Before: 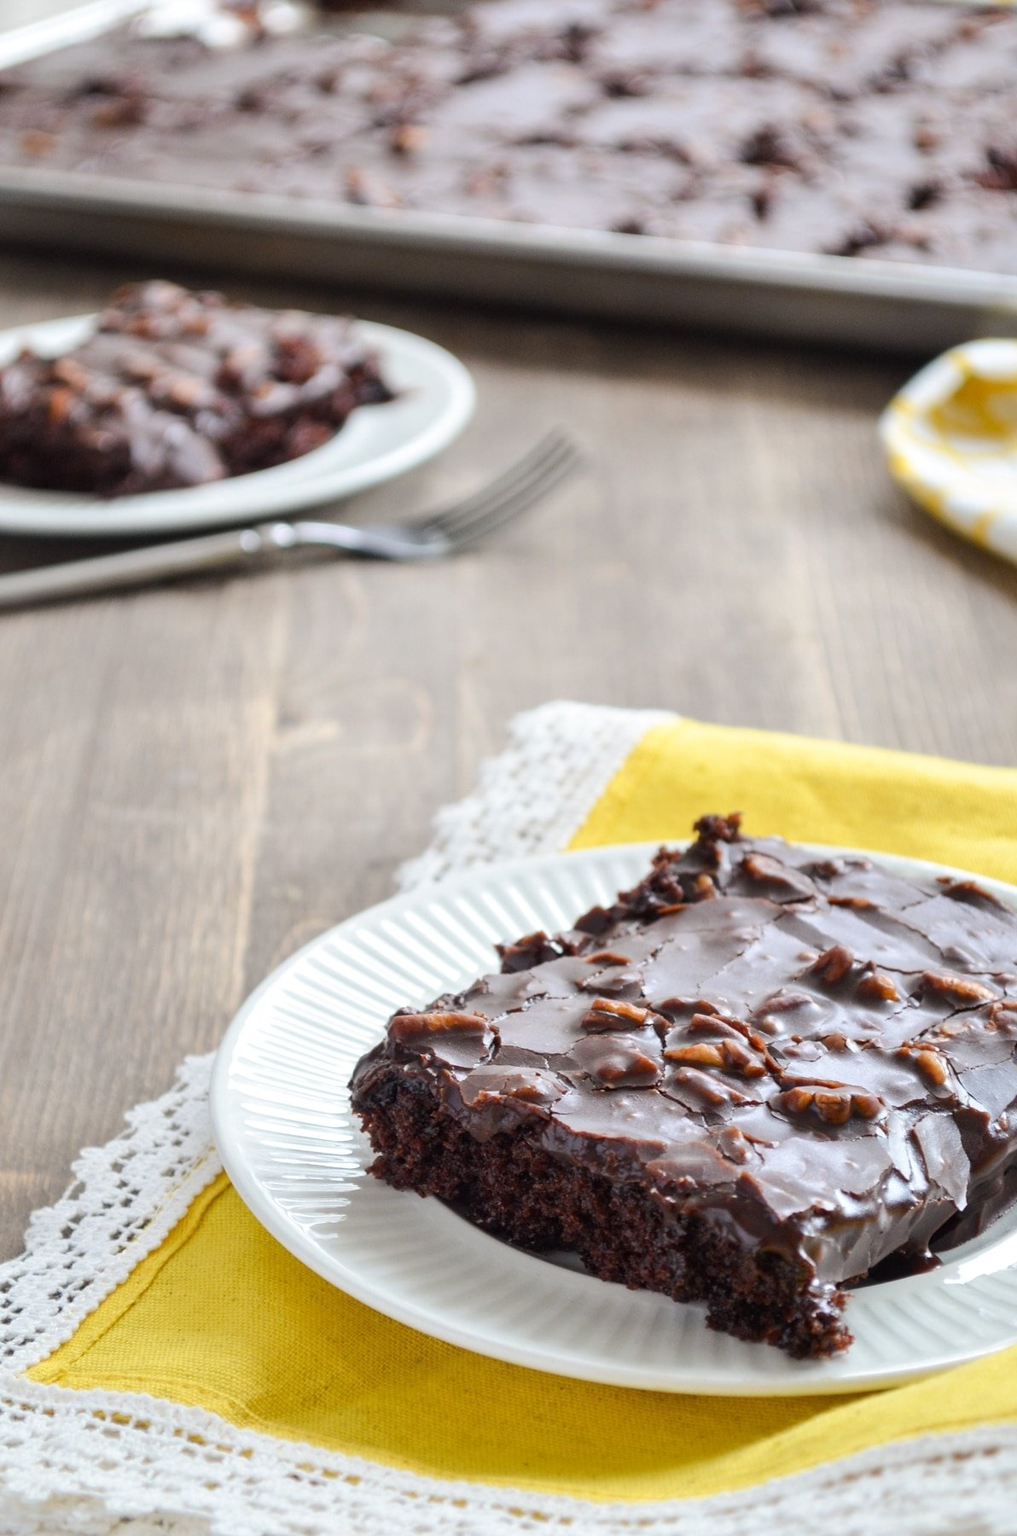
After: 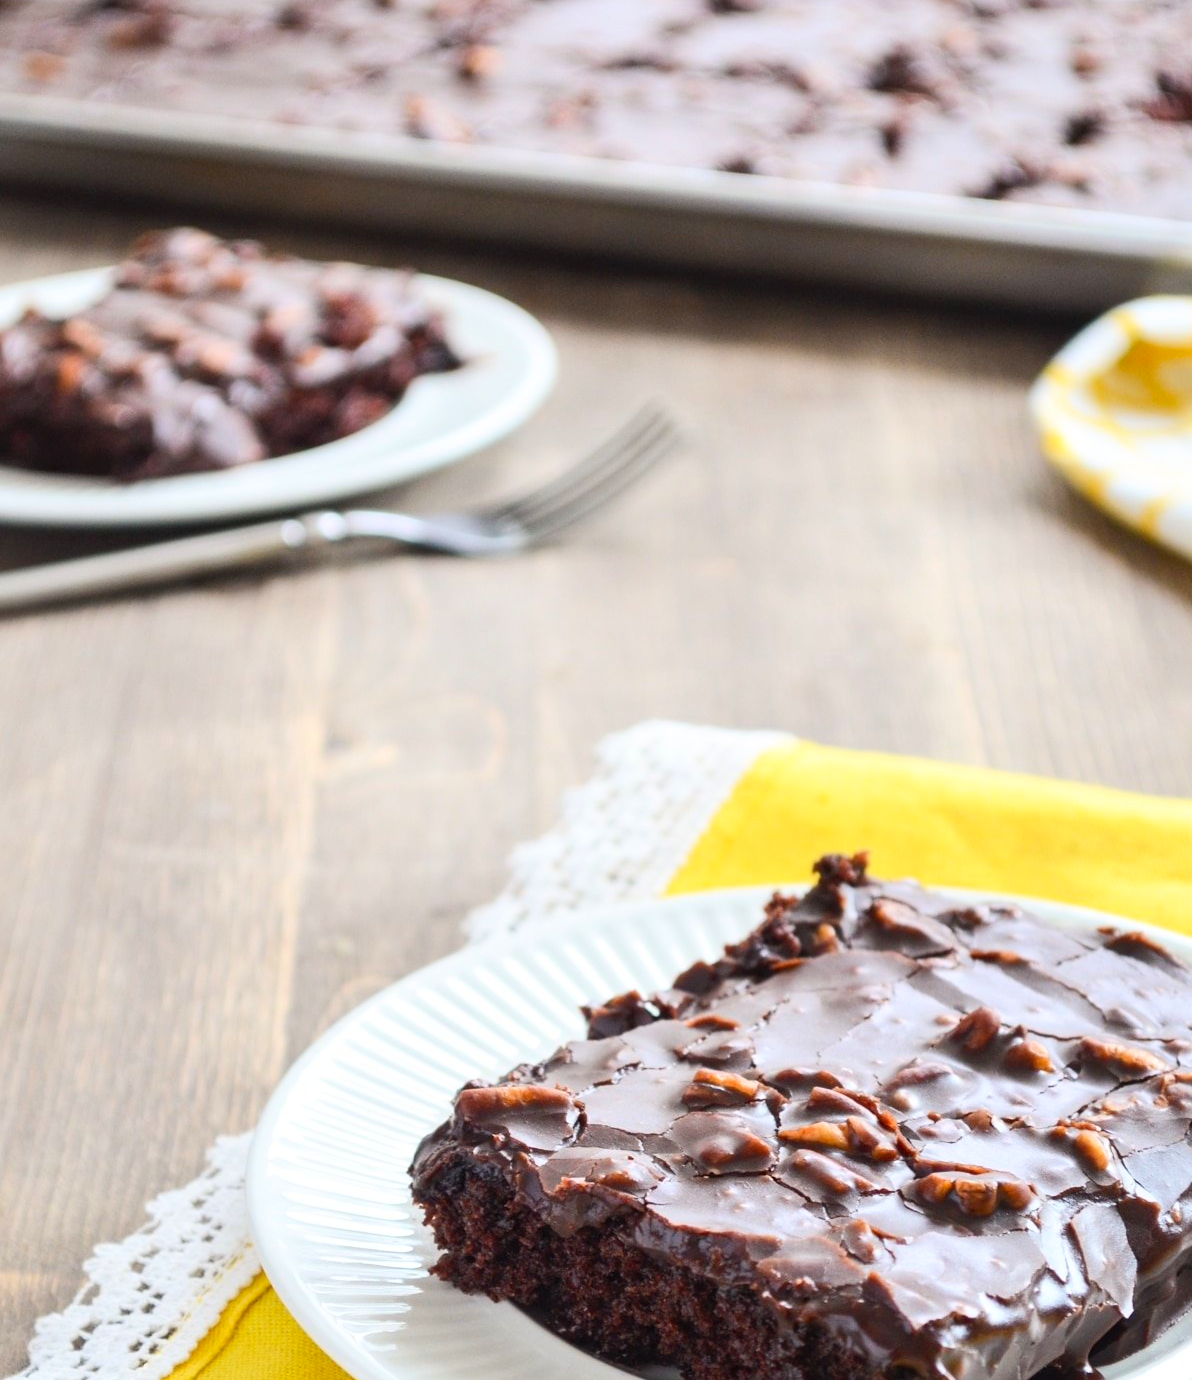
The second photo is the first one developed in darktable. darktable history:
crop: top 5.667%, bottom 17.637%
contrast brightness saturation: contrast 0.2, brightness 0.16, saturation 0.22
